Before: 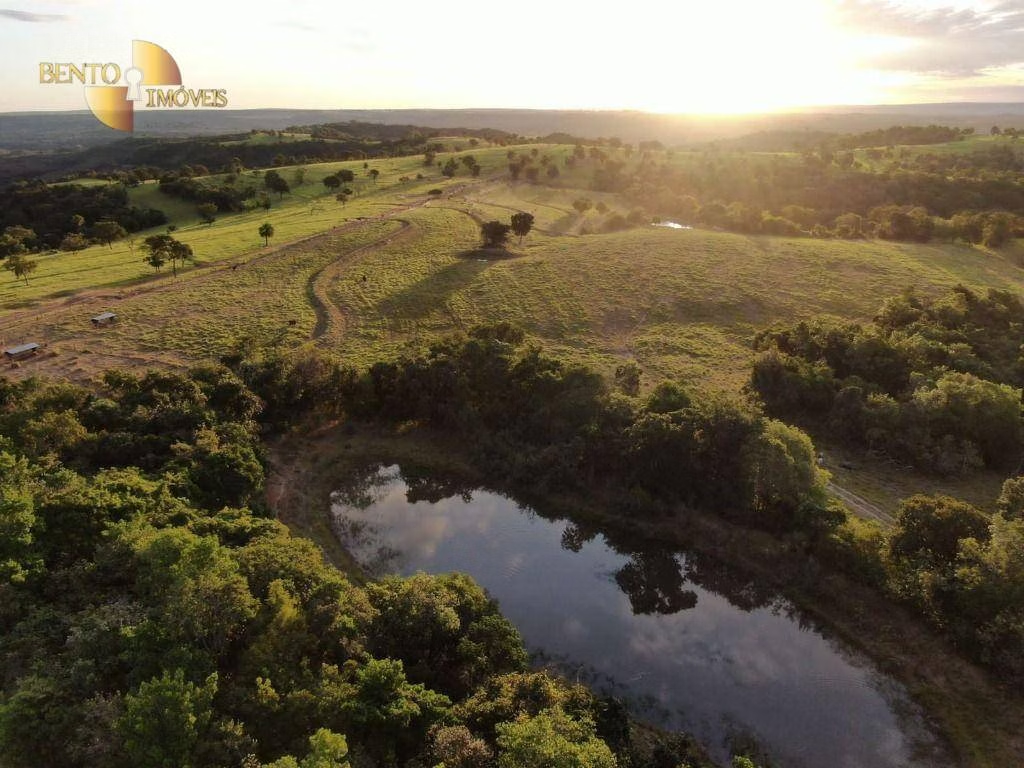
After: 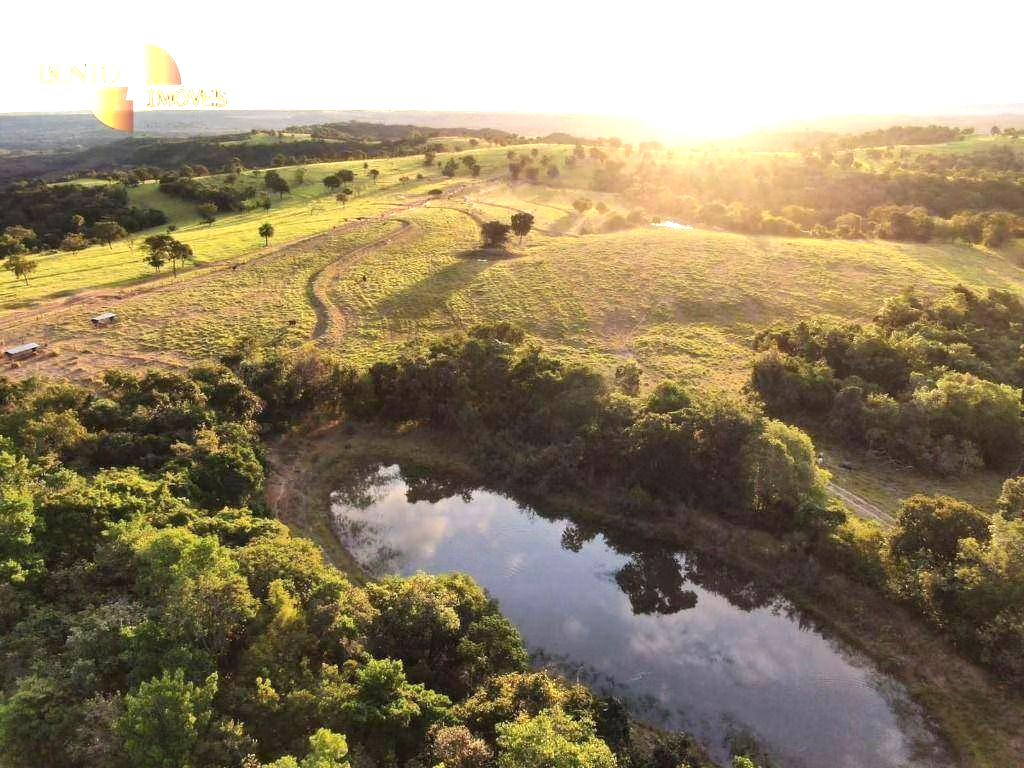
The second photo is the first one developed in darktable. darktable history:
exposure: black level correction 0, exposure 1.385 EV, compensate exposure bias true, compensate highlight preservation false
